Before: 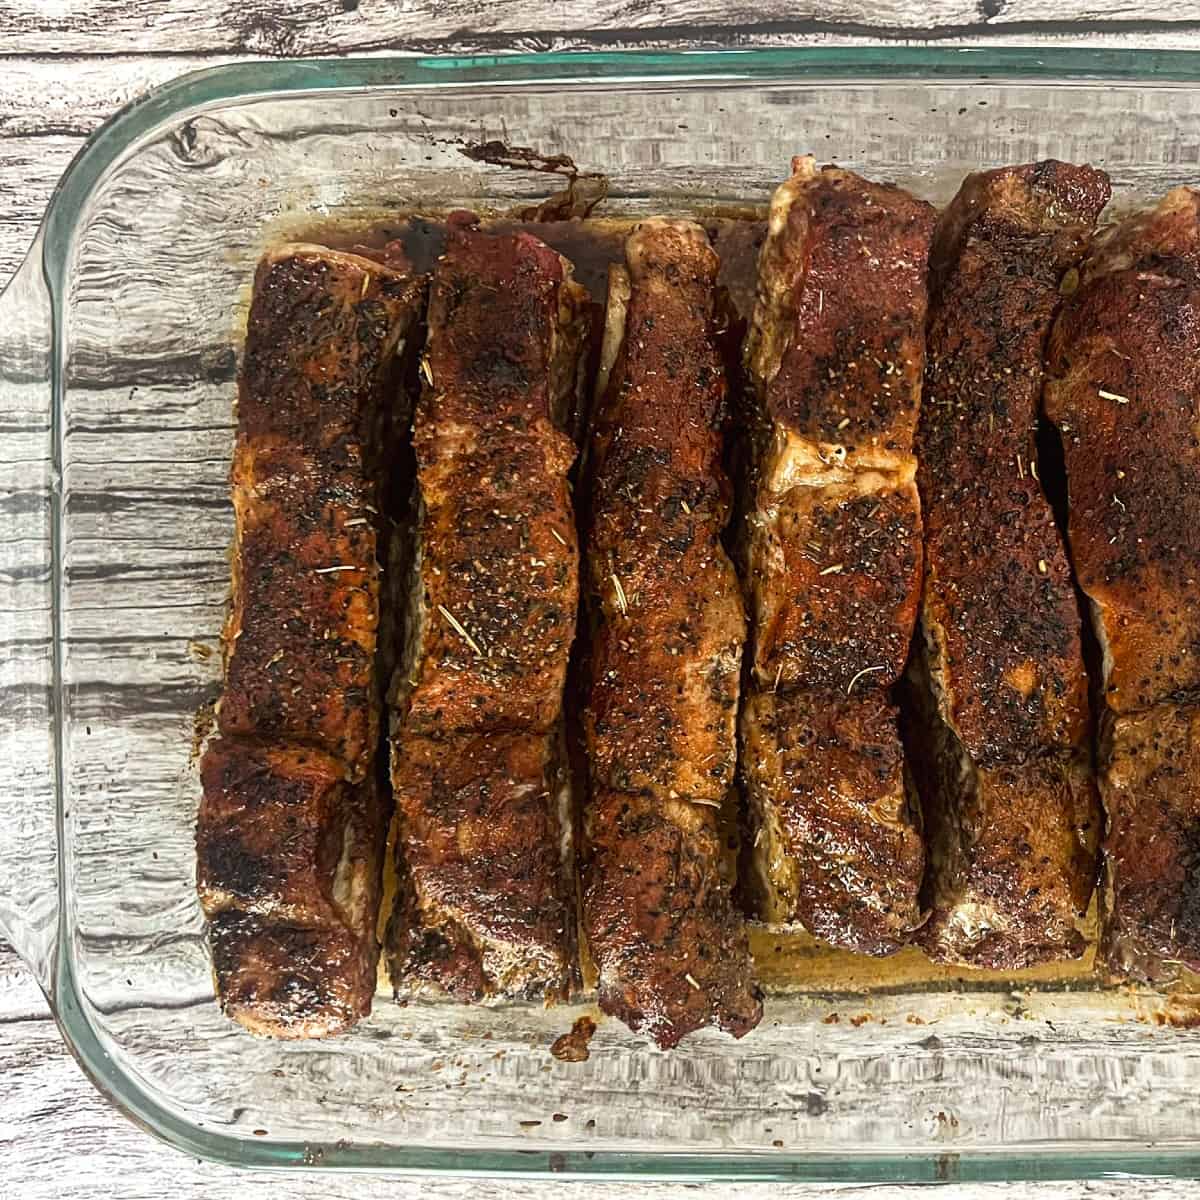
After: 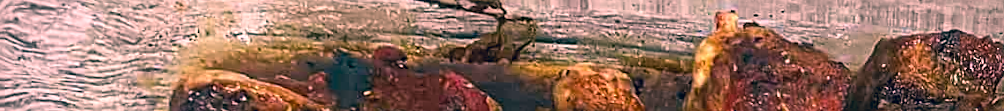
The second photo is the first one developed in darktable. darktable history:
crop and rotate: left 9.644%, top 9.491%, right 6.021%, bottom 80.509%
color correction: highlights a* 17.03, highlights b* 0.205, shadows a* -15.38, shadows b* -14.56, saturation 1.5
rotate and perspective: rotation 0.679°, lens shift (horizontal) 0.136, crop left 0.009, crop right 0.991, crop top 0.078, crop bottom 0.95
vignetting: brightness -0.629, saturation -0.007, center (-0.028, 0.239)
sharpen: on, module defaults
